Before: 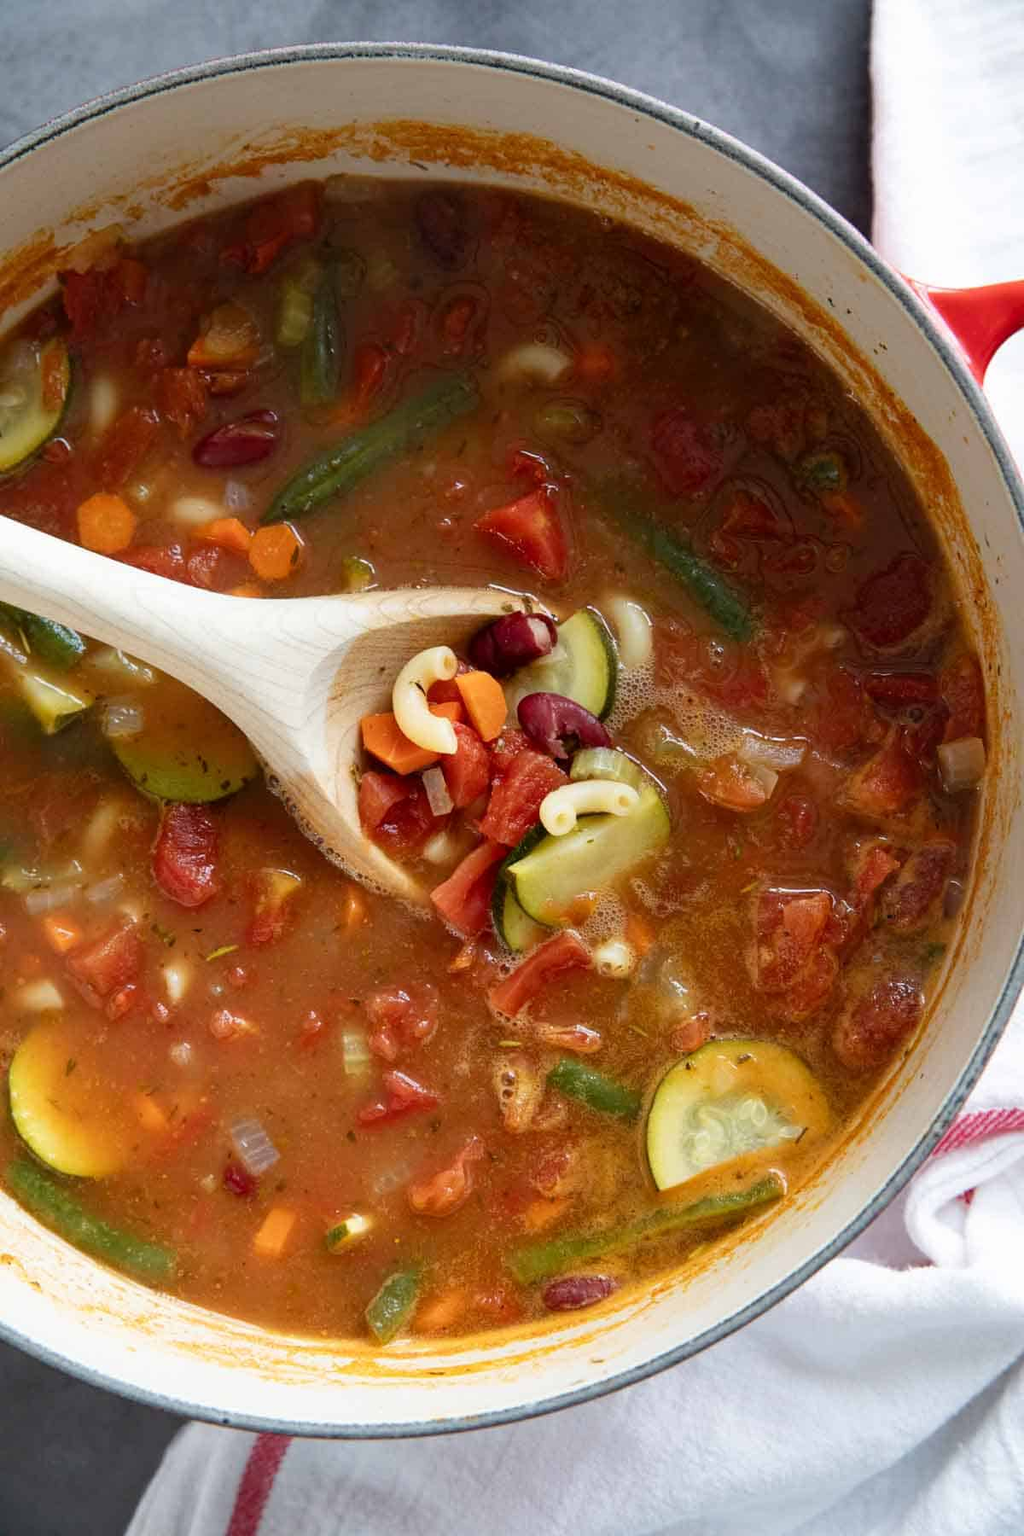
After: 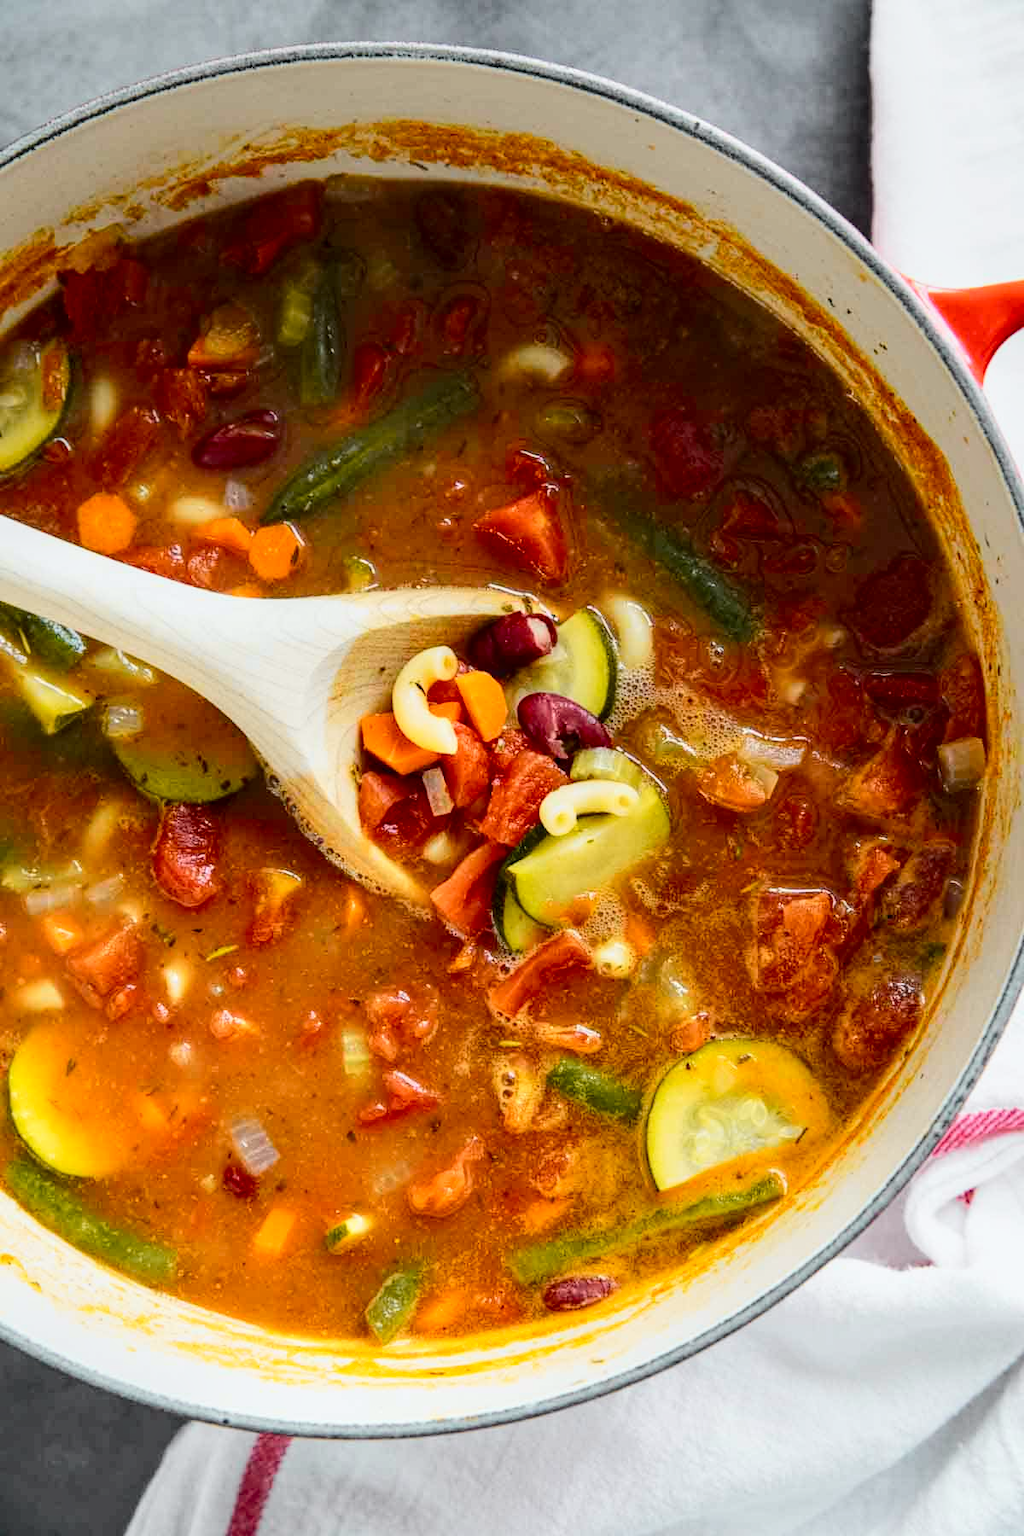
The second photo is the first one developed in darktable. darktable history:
local contrast: on, module defaults
tone curve: curves: ch0 [(0, 0) (0.11, 0.081) (0.256, 0.259) (0.398, 0.475) (0.498, 0.611) (0.65, 0.757) (0.835, 0.883) (1, 0.961)]; ch1 [(0, 0) (0.346, 0.307) (0.408, 0.369) (0.453, 0.457) (0.482, 0.479) (0.502, 0.498) (0.521, 0.51) (0.553, 0.554) (0.618, 0.65) (0.693, 0.727) (1, 1)]; ch2 [(0, 0) (0.358, 0.362) (0.434, 0.46) (0.485, 0.494) (0.5, 0.494) (0.511, 0.508) (0.537, 0.55) (0.579, 0.599) (0.621, 0.693) (1, 1)], color space Lab, independent channels, preserve colors none
